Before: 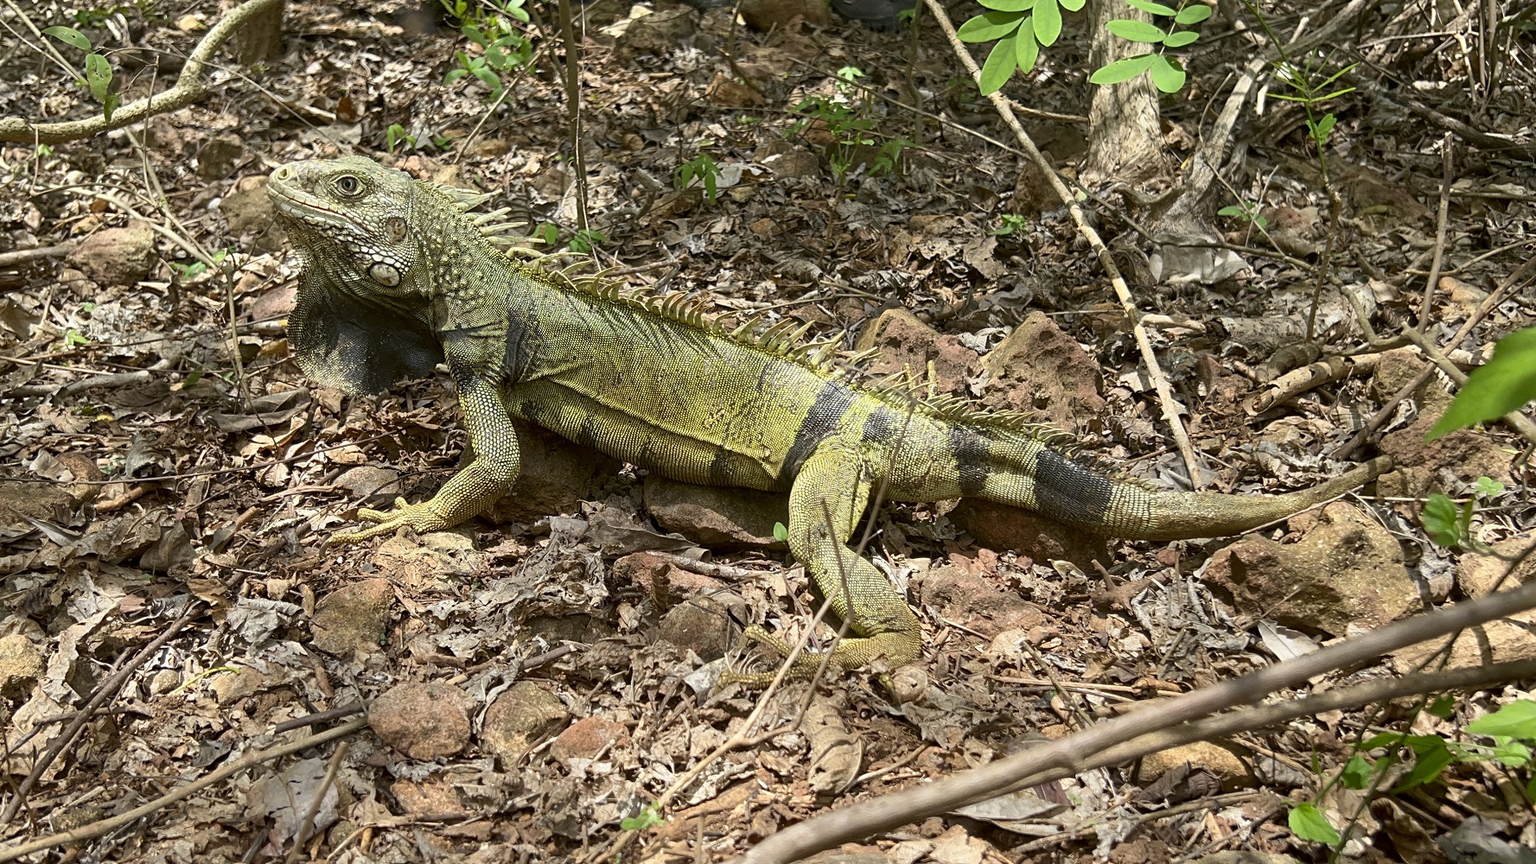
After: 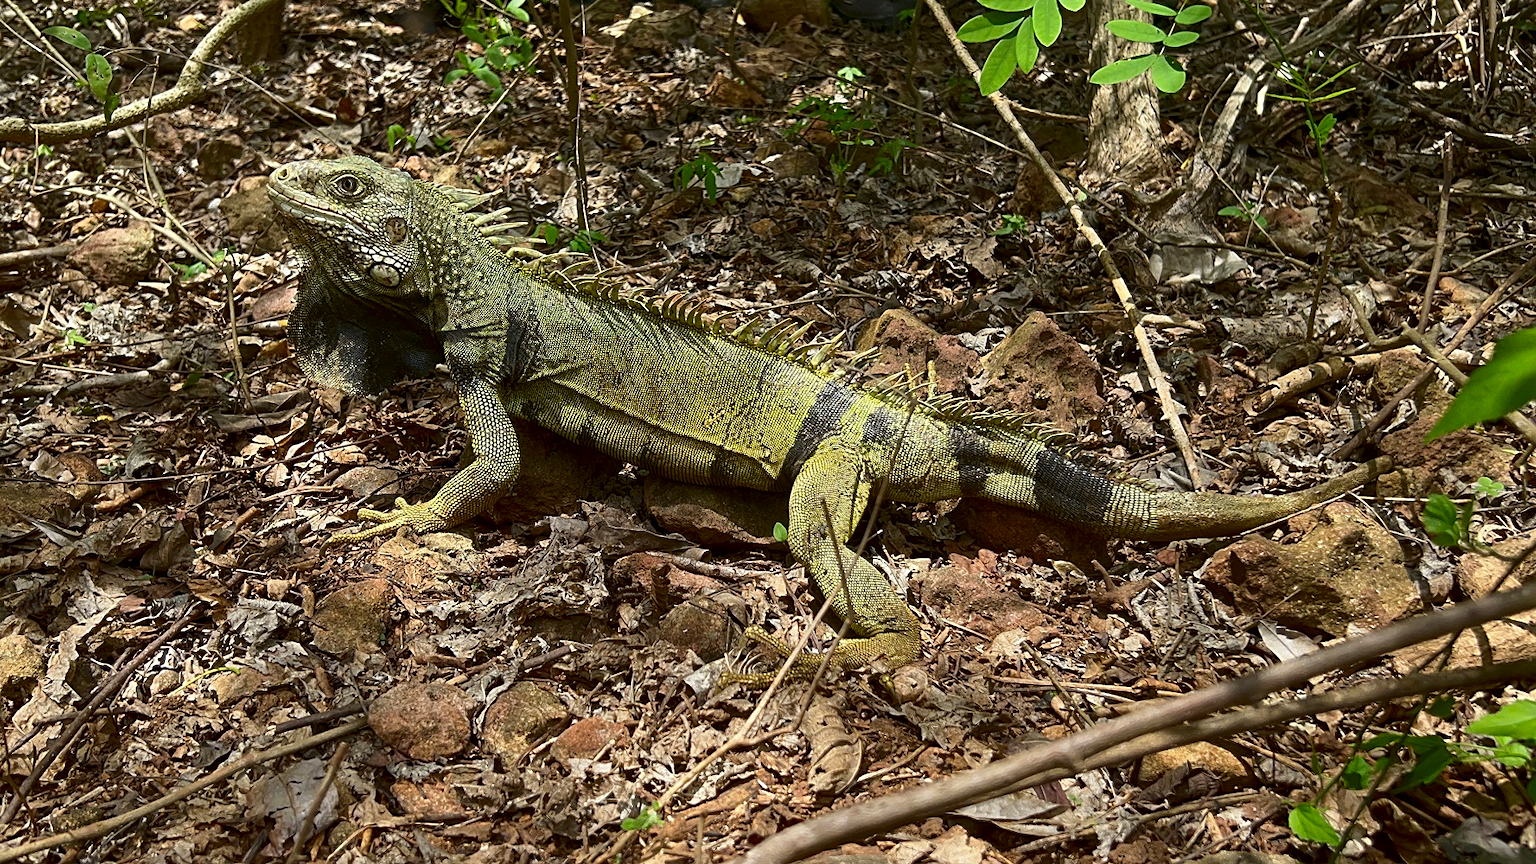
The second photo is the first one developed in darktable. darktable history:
sharpen: amount 0.211
contrast brightness saturation: brightness -0.196, saturation 0.076
exposure: compensate highlight preservation false
